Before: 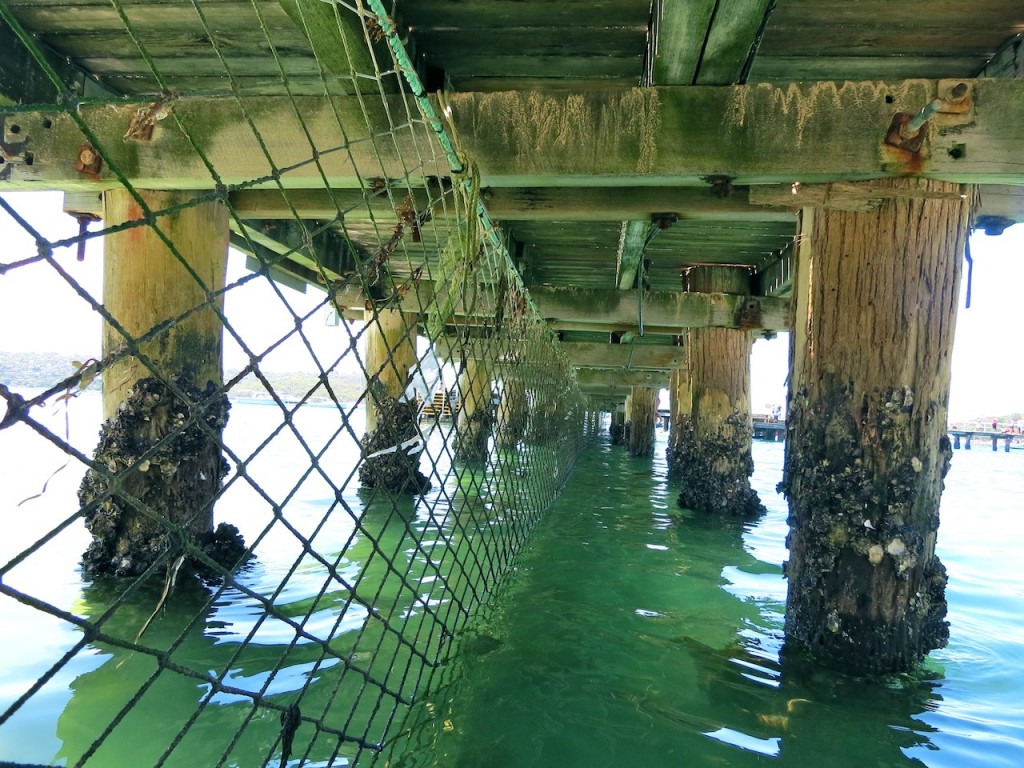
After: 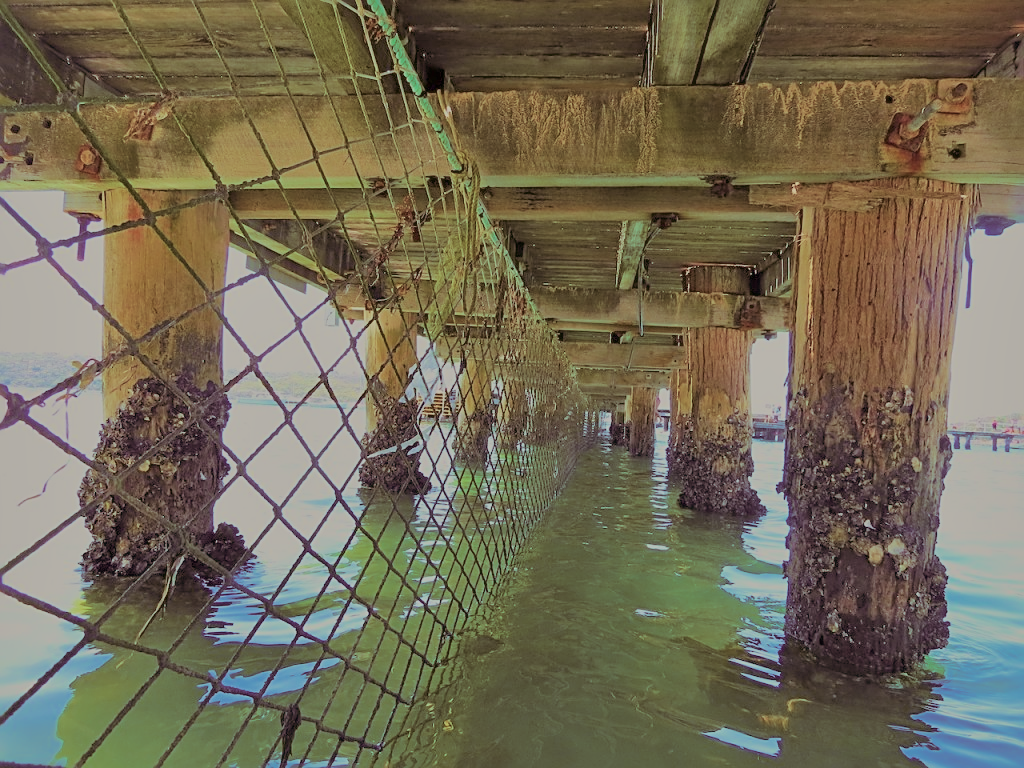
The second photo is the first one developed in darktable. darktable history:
sharpen: on, module defaults
color correction: highlights a* -0.95, highlights b* 4.5, shadows a* 3.55
exposure: exposure 0.2 EV, compensate highlight preservation false
local contrast: mode bilateral grid, contrast 20, coarseness 50, detail 130%, midtone range 0.2
velvia: on, module defaults
filmic rgb: black relative exposure -16 EV, white relative exposure 8 EV, threshold 3 EV, hardness 4.17, latitude 50%, contrast 0.5, color science v5 (2021), contrast in shadows safe, contrast in highlights safe, enable highlight reconstruction true
shadows and highlights: radius 337.17, shadows 29.01, soften with gaussian
split-toning: highlights › hue 298.8°, highlights › saturation 0.73, compress 41.76%
